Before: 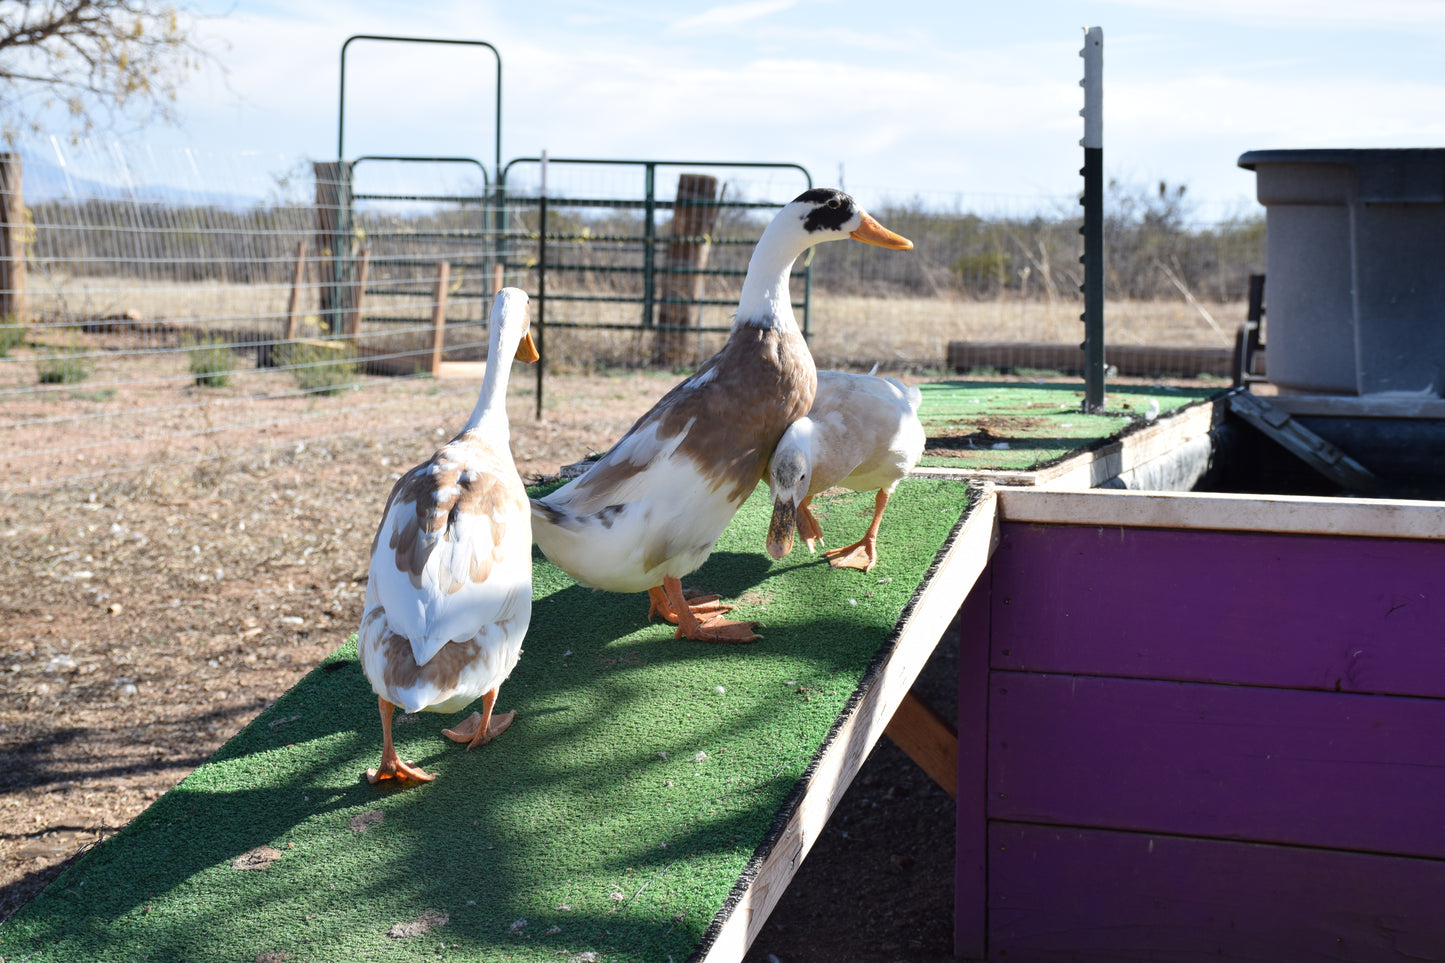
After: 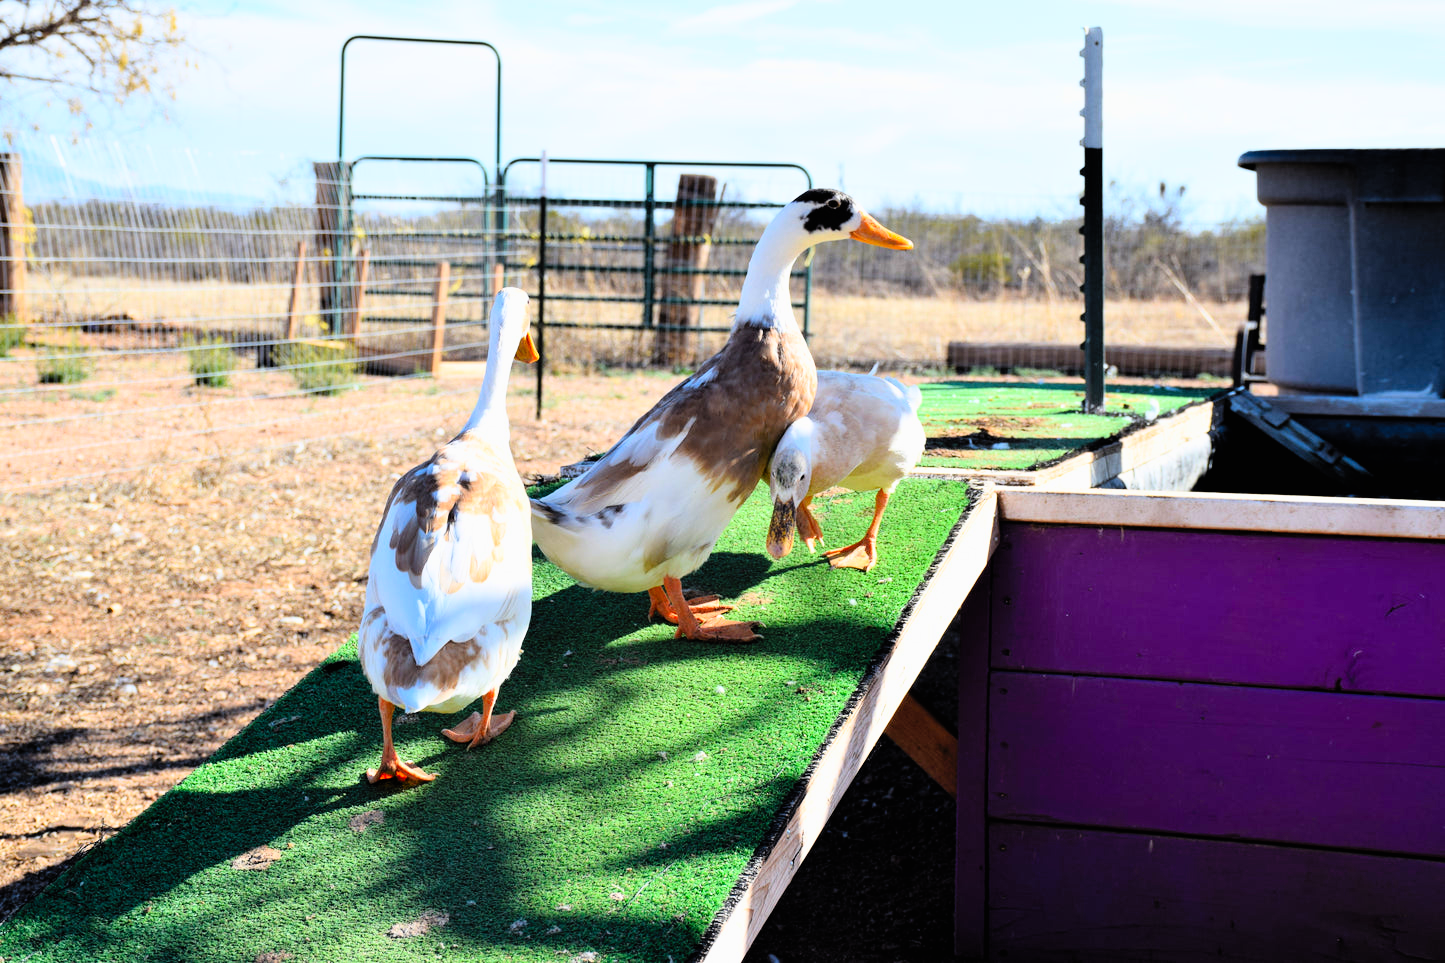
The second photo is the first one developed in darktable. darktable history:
contrast brightness saturation: contrast 0.2, brightness 0.2, saturation 0.8
tone equalizer: on, module defaults
filmic rgb: black relative exposure -4.91 EV, white relative exposure 2.84 EV, hardness 3.7
